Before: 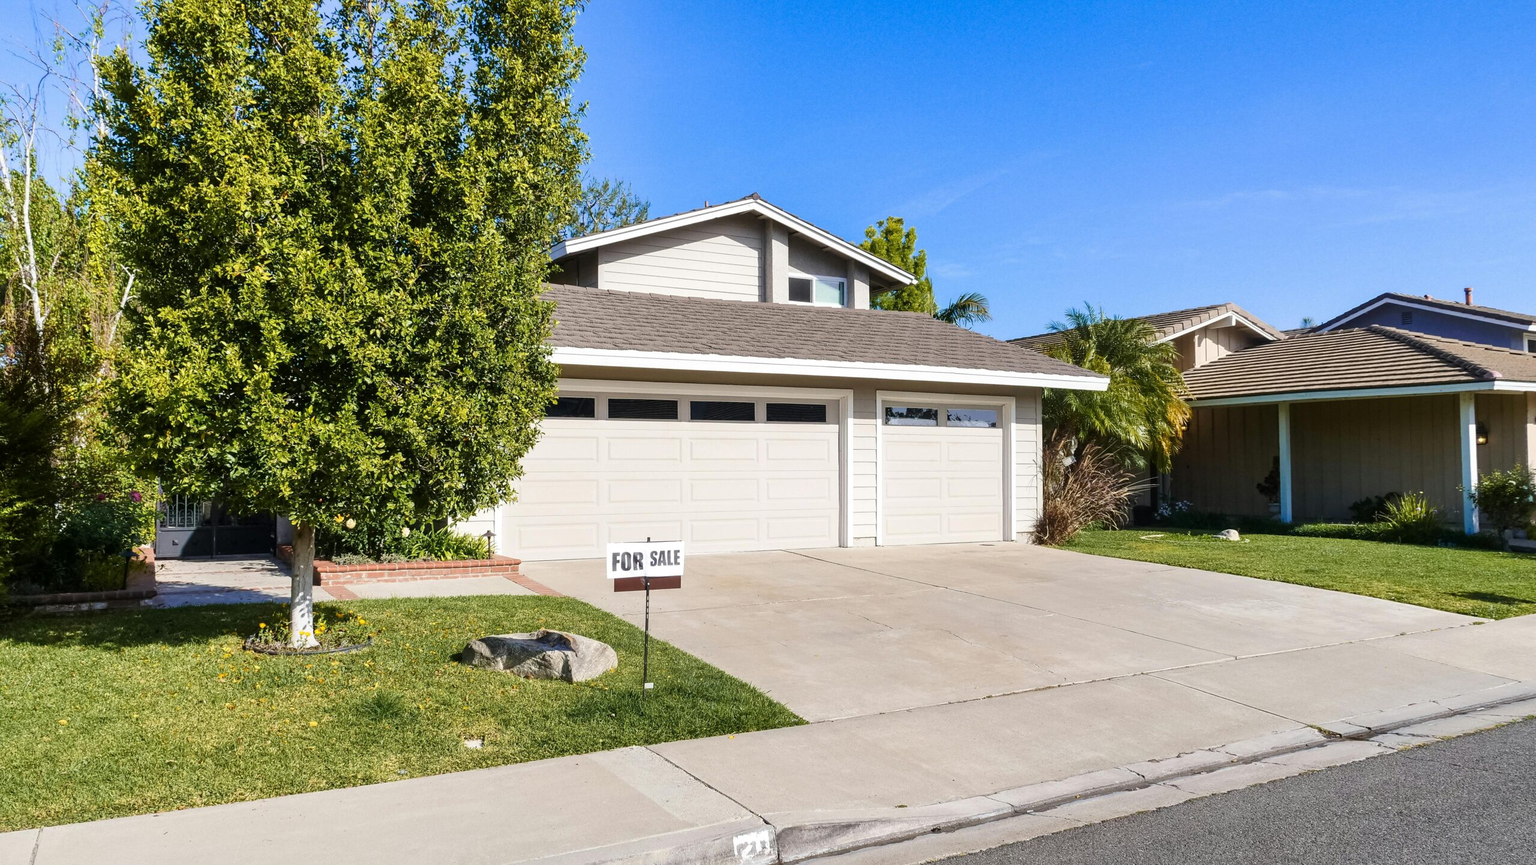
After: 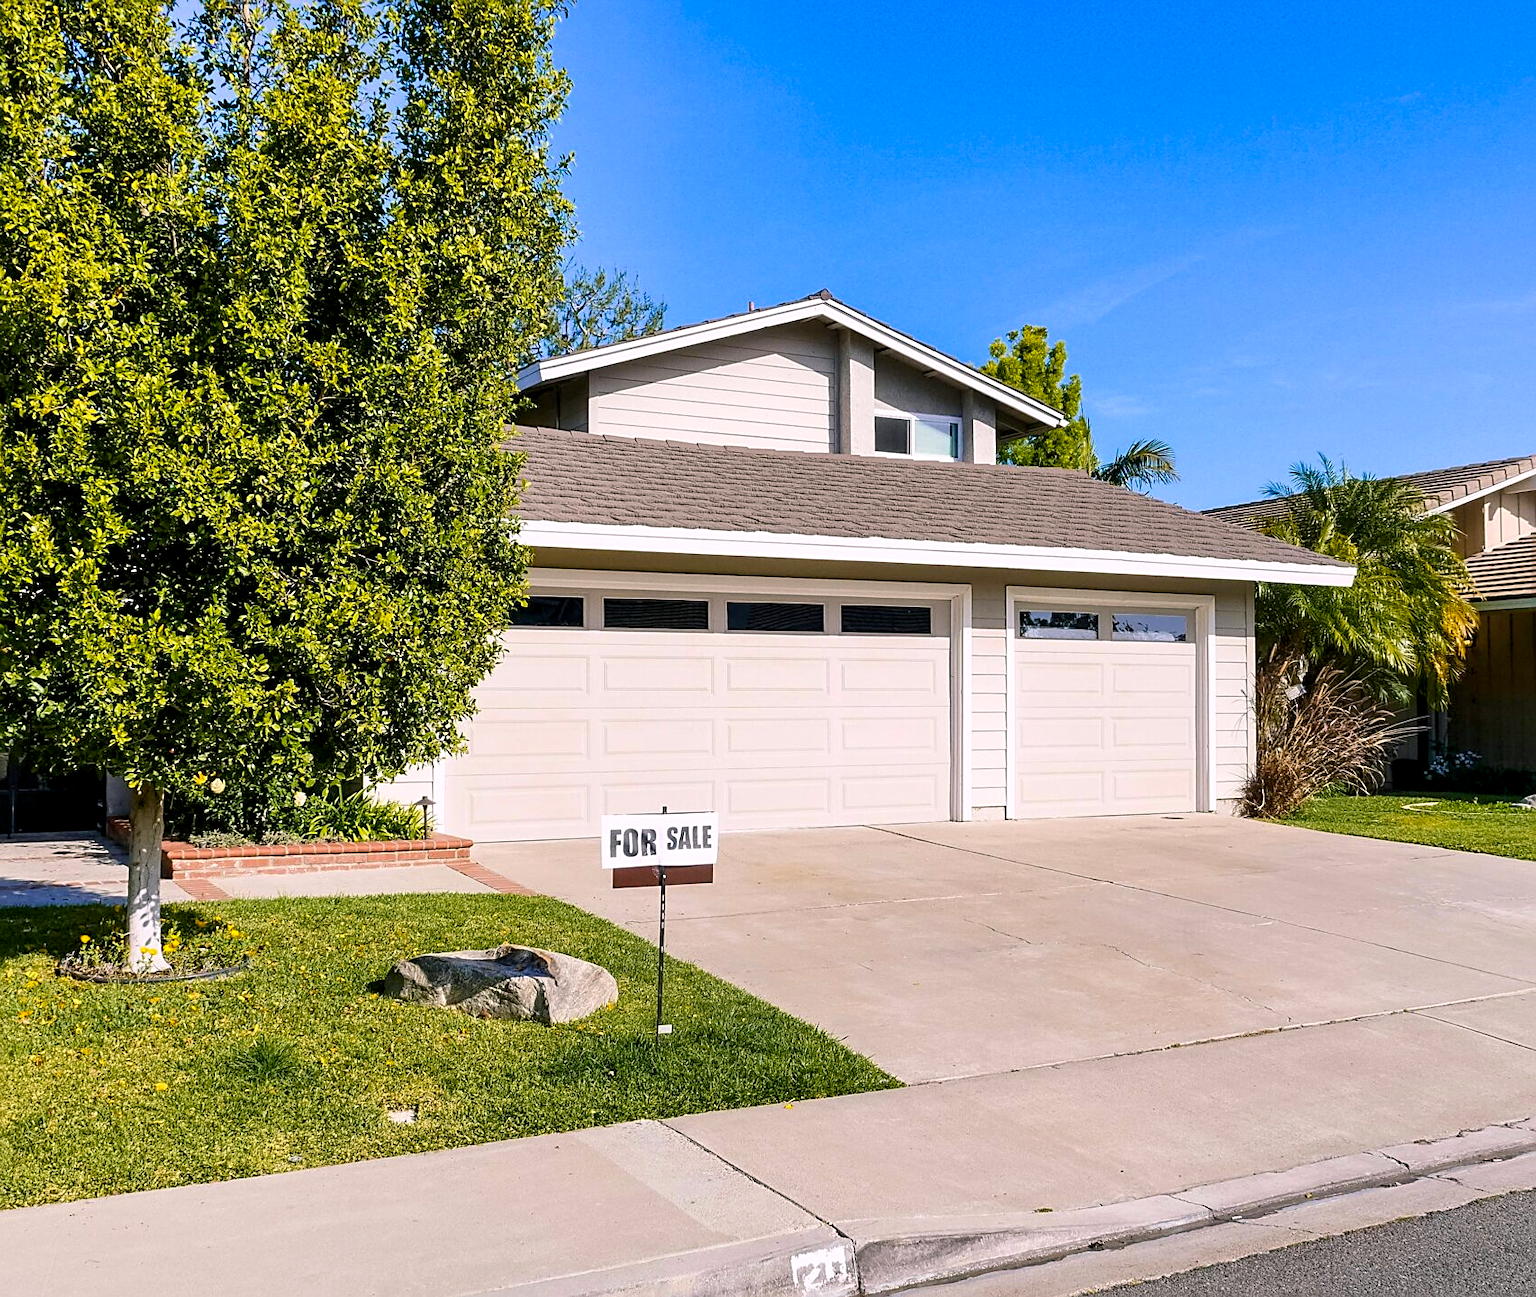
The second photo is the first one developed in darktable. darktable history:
crop and rotate: left 13.409%, right 19.924%
color balance rgb: shadows lift › chroma 2%, shadows lift › hue 217.2°, power › chroma 0.25%, power › hue 60°, highlights gain › chroma 1.5%, highlights gain › hue 309.6°, global offset › luminance -0.5%, perceptual saturation grading › global saturation 15%, global vibrance 20%
sharpen: on, module defaults
